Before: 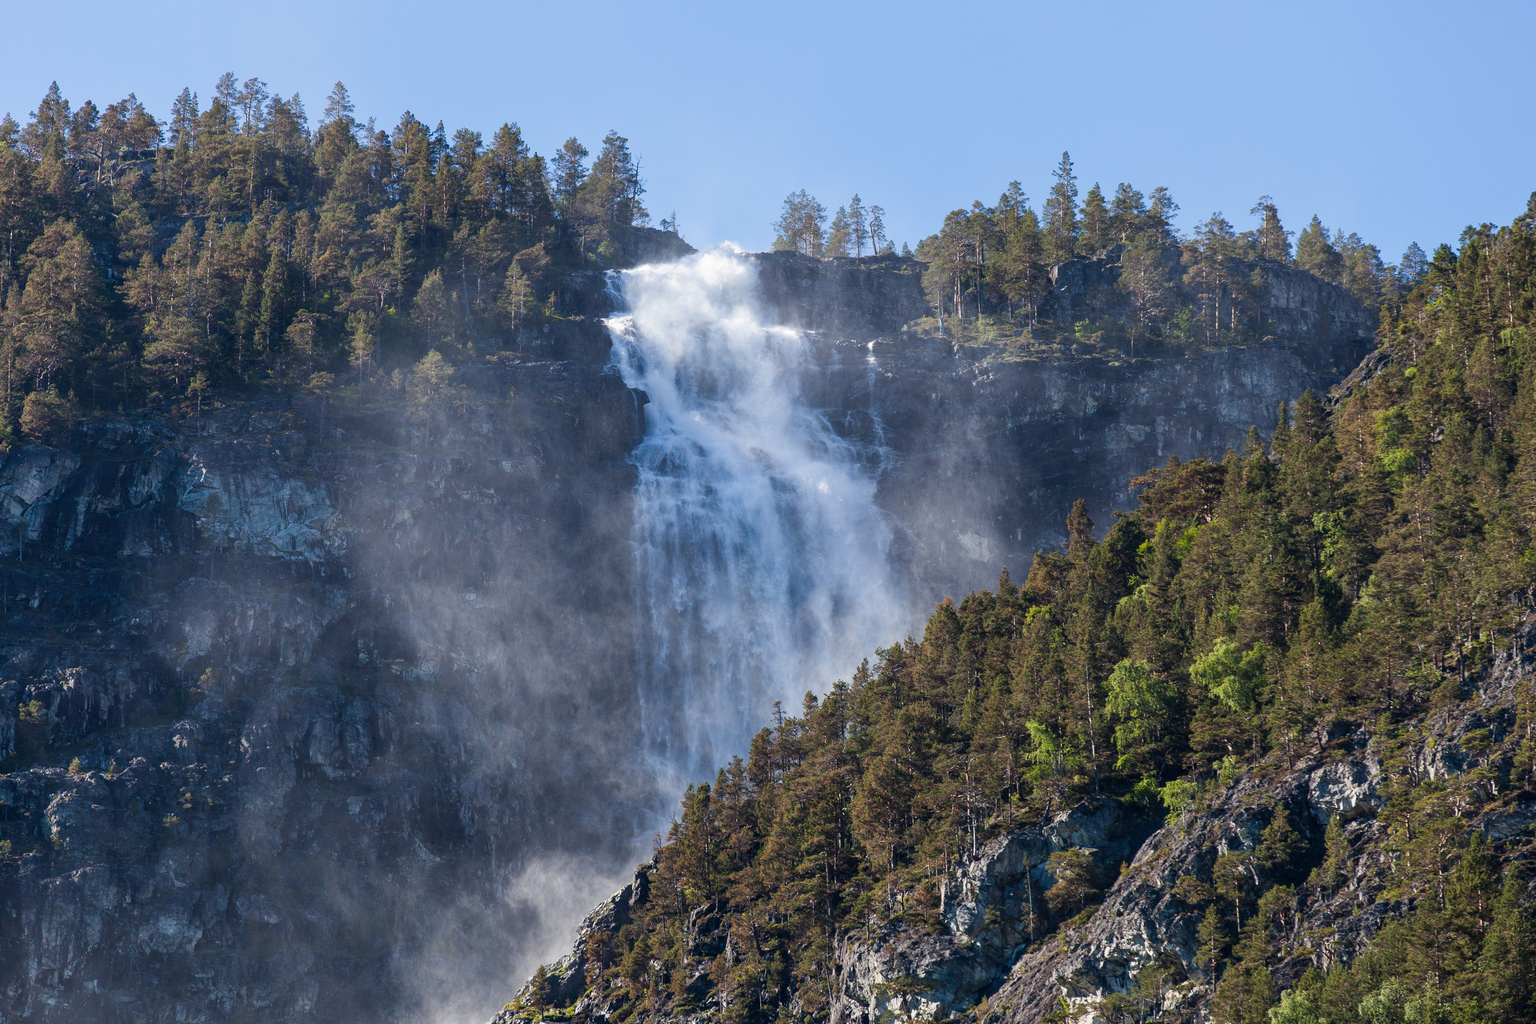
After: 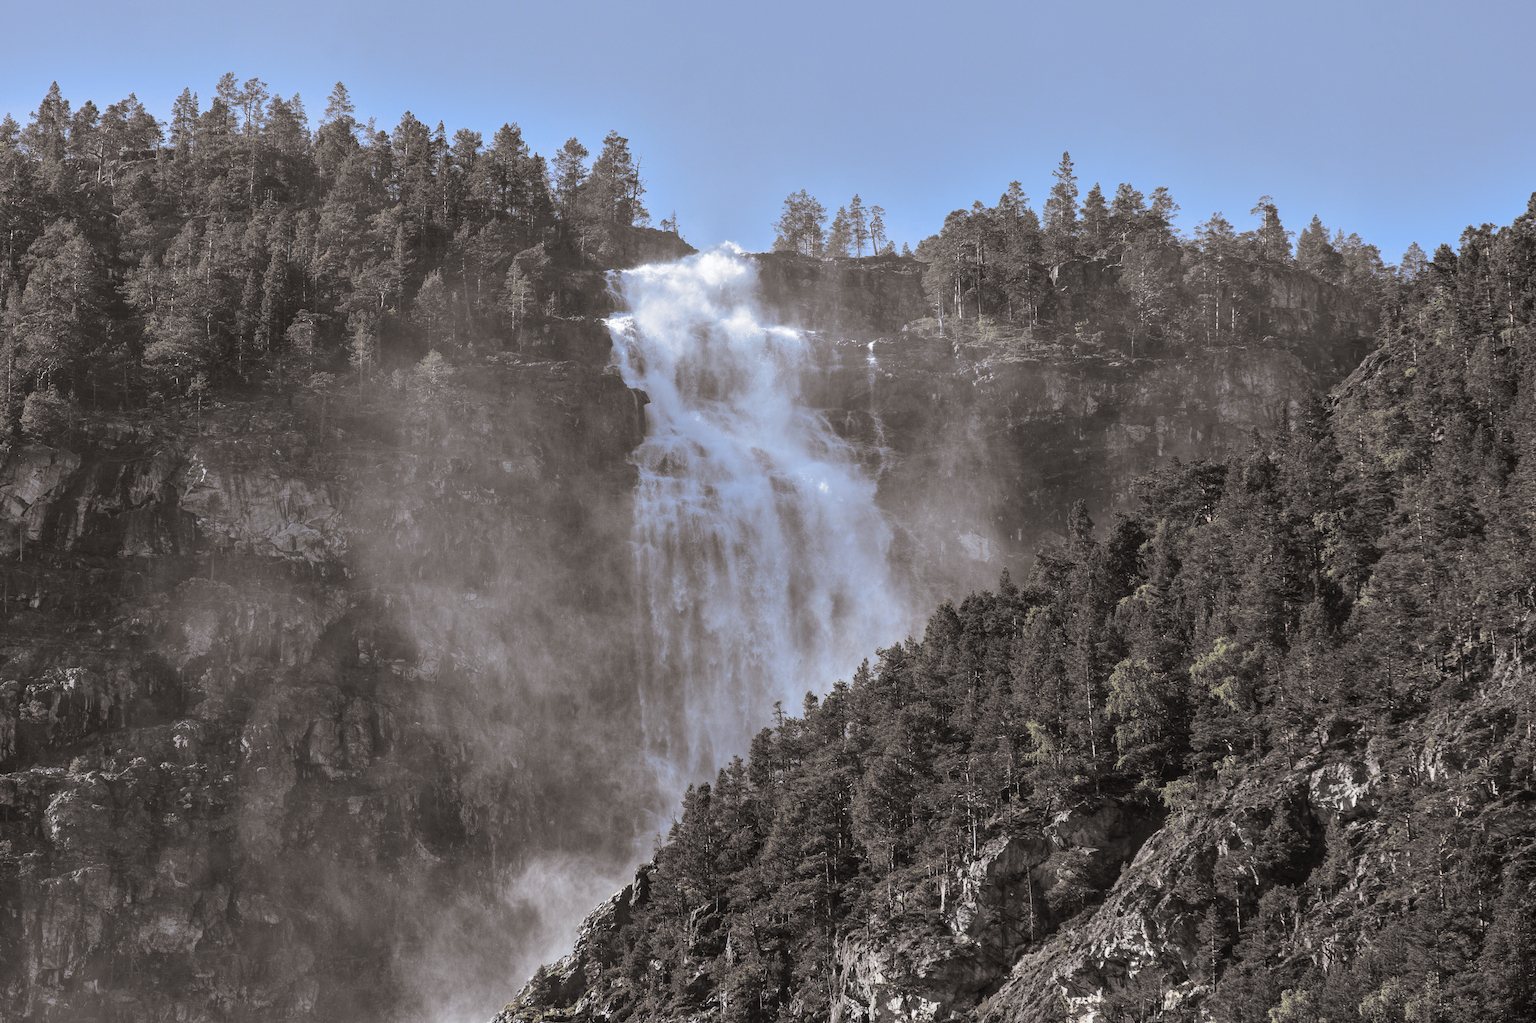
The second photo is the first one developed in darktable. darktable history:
split-toning: shadows › hue 26°, shadows › saturation 0.09, highlights › hue 40°, highlights › saturation 0.18, balance -63, compress 0%
shadows and highlights: radius 108.52, shadows 23.73, highlights -59.32, low approximation 0.01, soften with gaussian
white balance: red 0.983, blue 1.036
